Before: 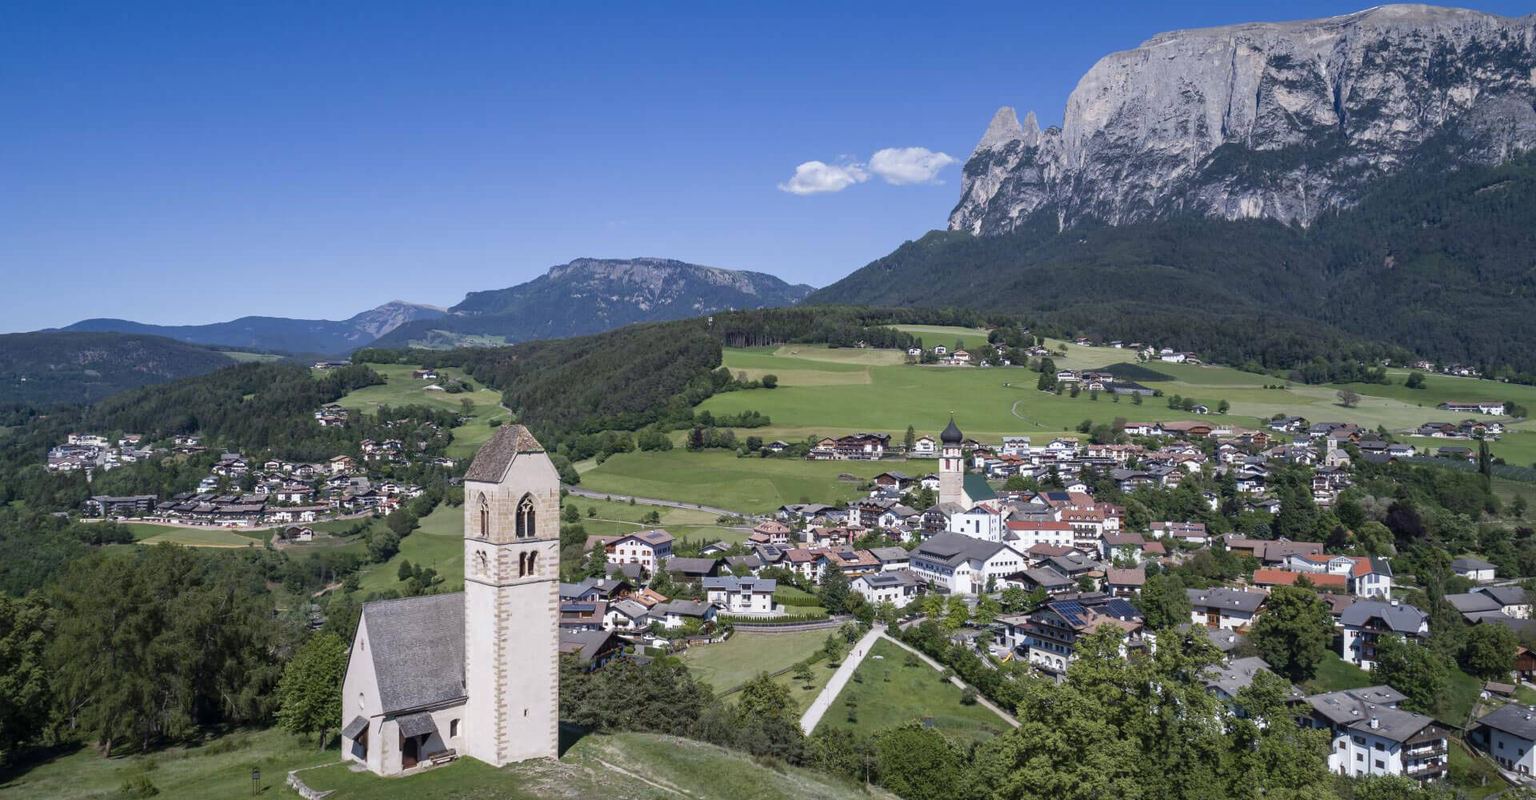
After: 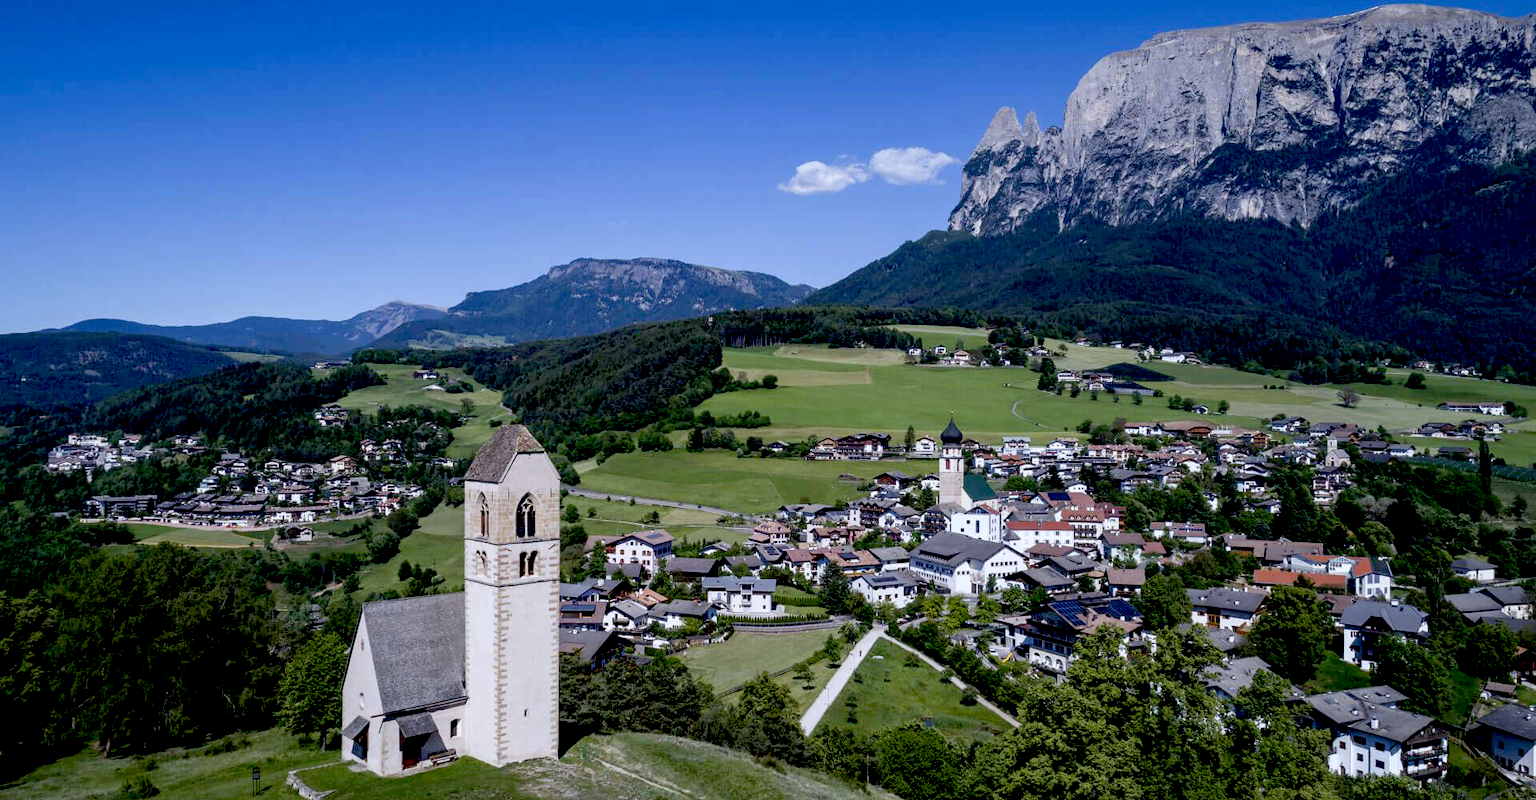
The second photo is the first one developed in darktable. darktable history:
white balance: red 0.976, blue 1.04
exposure: black level correction 0.047, exposure 0.013 EV, compensate highlight preservation false
